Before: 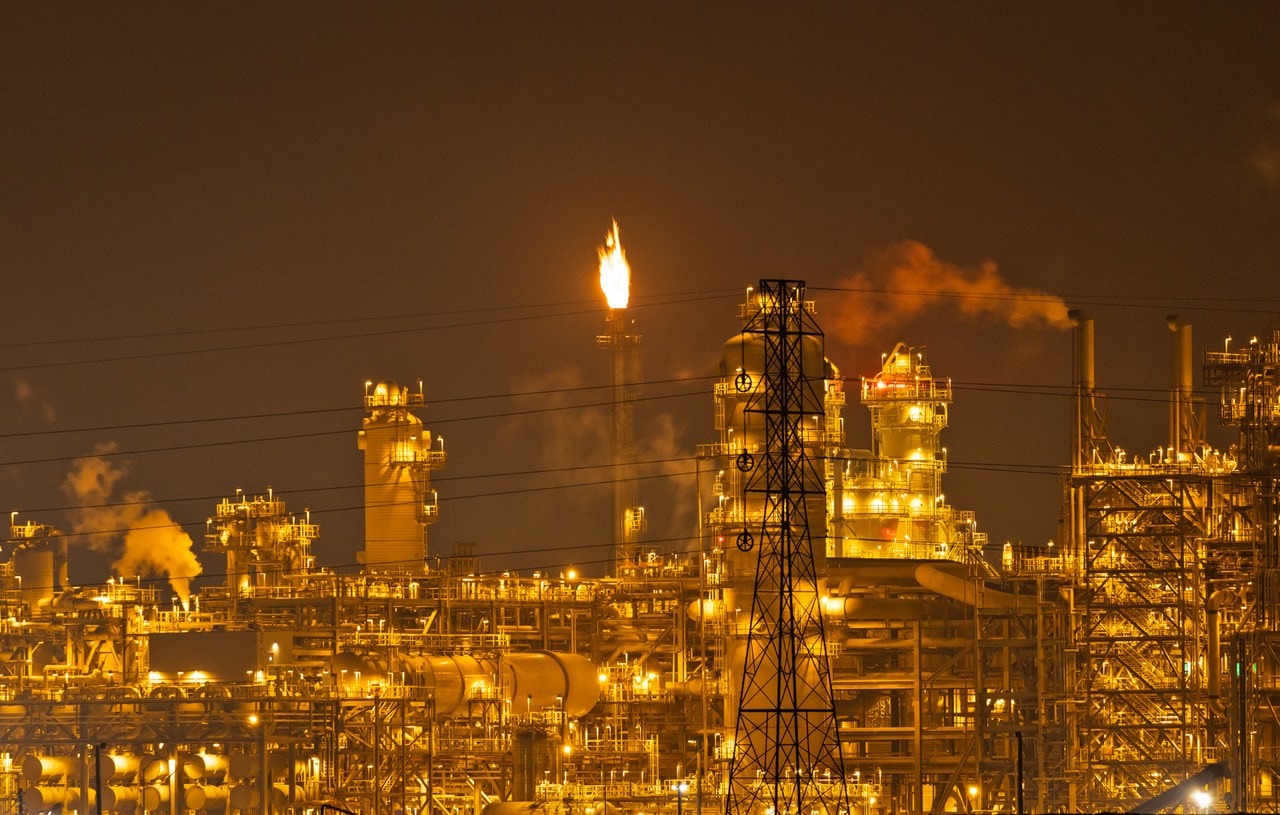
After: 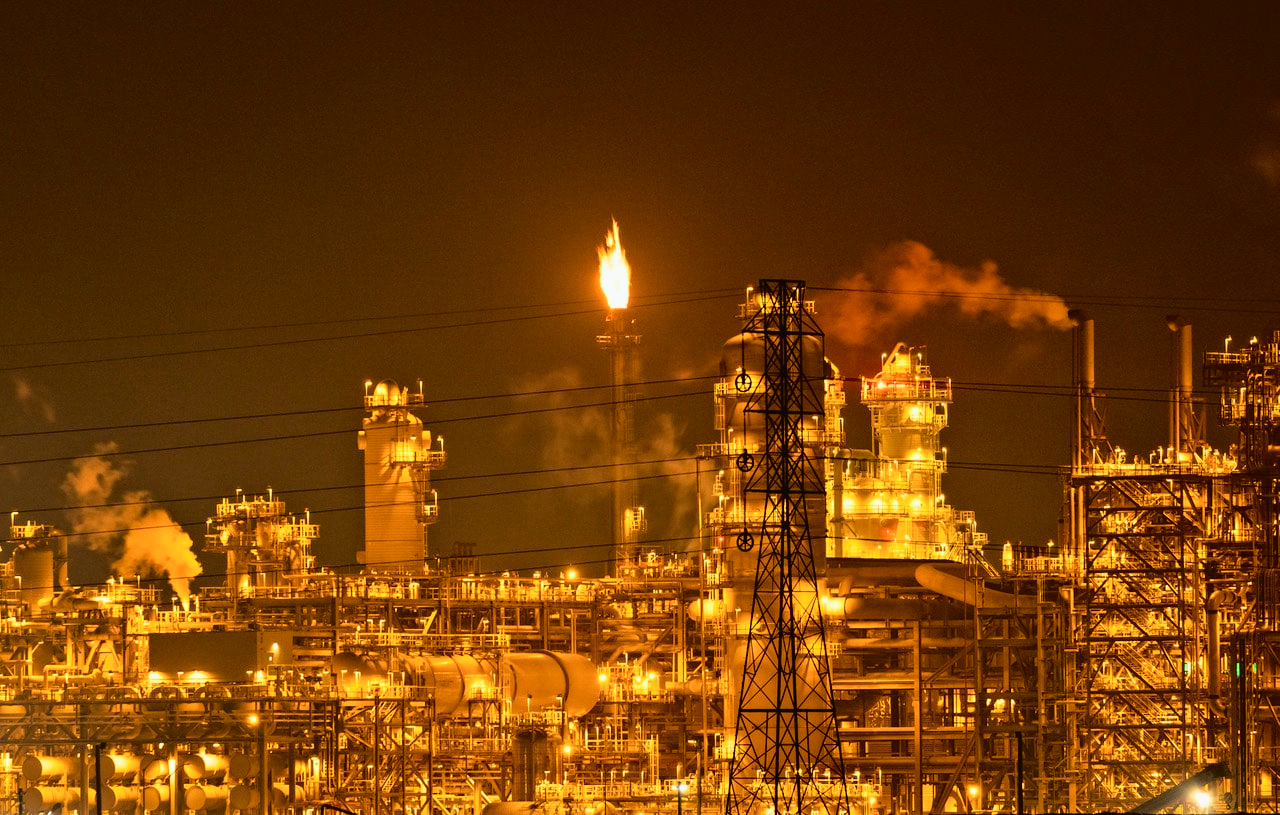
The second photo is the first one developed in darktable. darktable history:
tone curve: curves: ch0 [(0, 0.014) (0.17, 0.099) (0.392, 0.438) (0.725, 0.828) (0.872, 0.918) (1, 0.981)]; ch1 [(0, 0) (0.402, 0.36) (0.488, 0.466) (0.5, 0.499) (0.515, 0.515) (0.574, 0.595) (0.619, 0.65) (0.701, 0.725) (1, 1)]; ch2 [(0, 0) (0.432, 0.422) (0.486, 0.49) (0.503, 0.503) (0.523, 0.554) (0.562, 0.606) (0.644, 0.694) (0.717, 0.753) (1, 0.991)], color space Lab, independent channels
